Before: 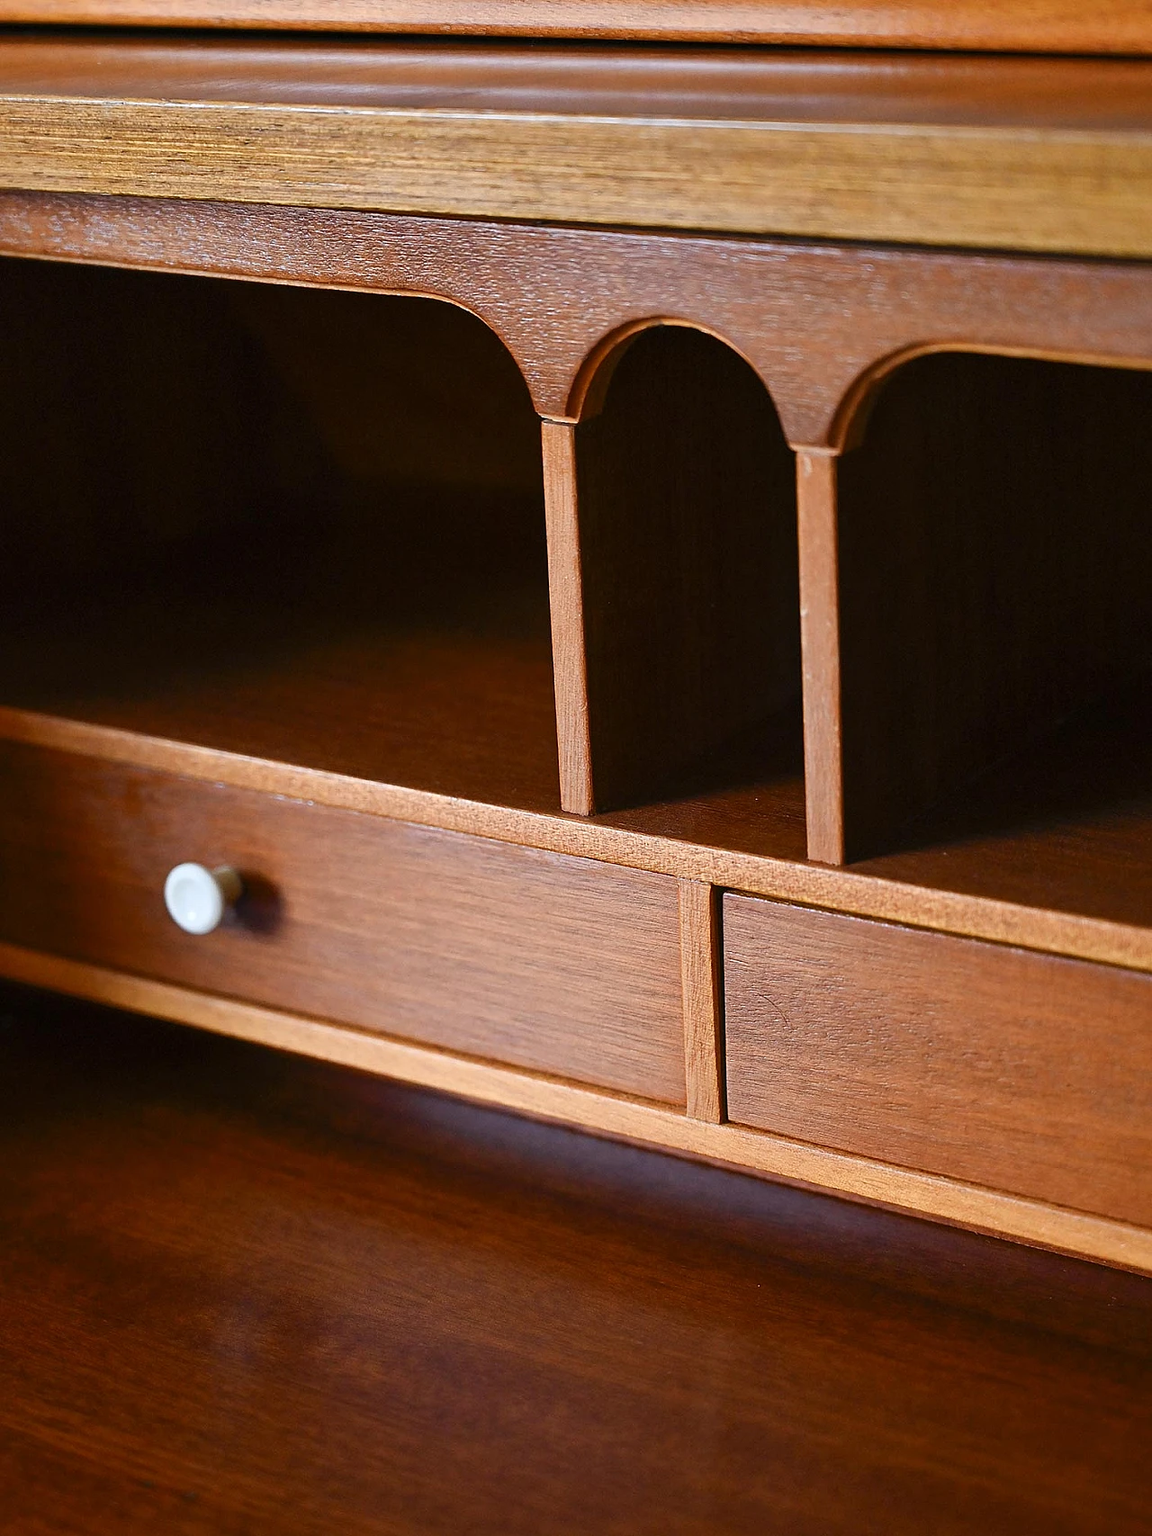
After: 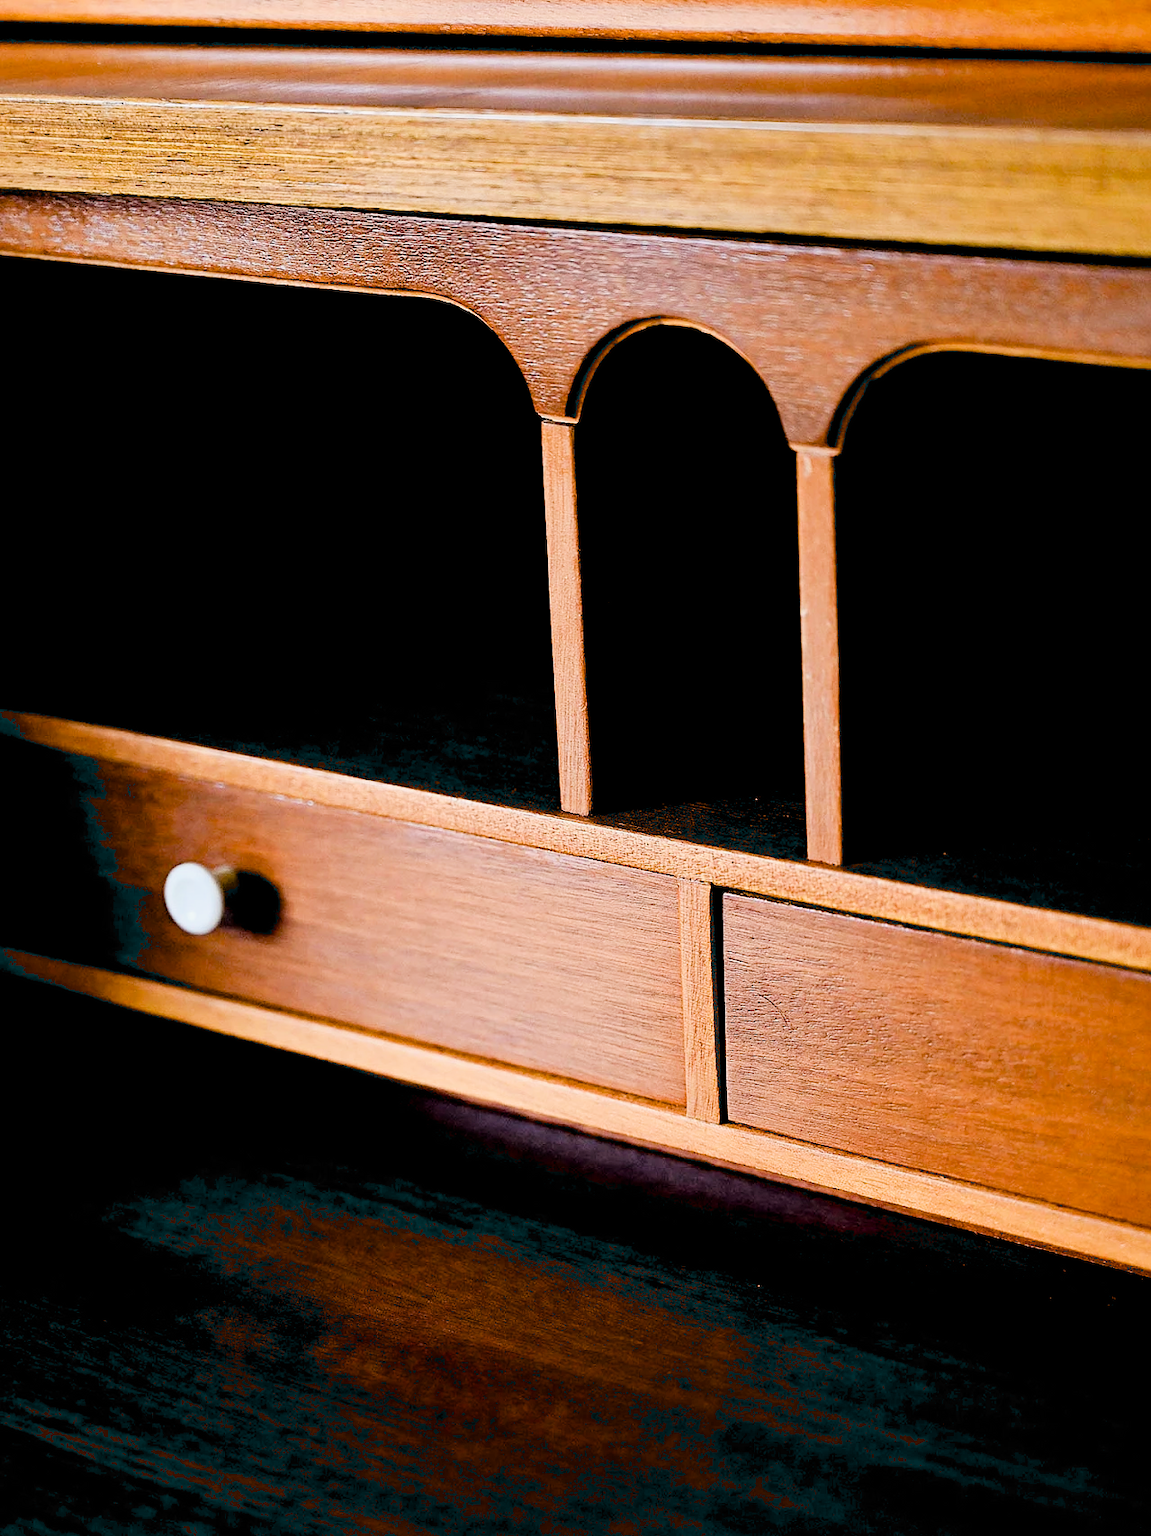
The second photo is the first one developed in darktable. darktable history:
filmic rgb: black relative exposure -5.08 EV, white relative exposure 3.98 EV, threshold 5.98 EV, hardness 2.88, contrast 1.3, enable highlight reconstruction true
exposure: black level correction 0.032, exposure 0.315 EV, compensate highlight preservation false
tone equalizer: -8 EV -0.433 EV, -7 EV -0.416 EV, -6 EV -0.371 EV, -5 EV -0.19 EV, -3 EV 0.21 EV, -2 EV 0.363 EV, -1 EV 0.364 EV, +0 EV 0.394 EV
